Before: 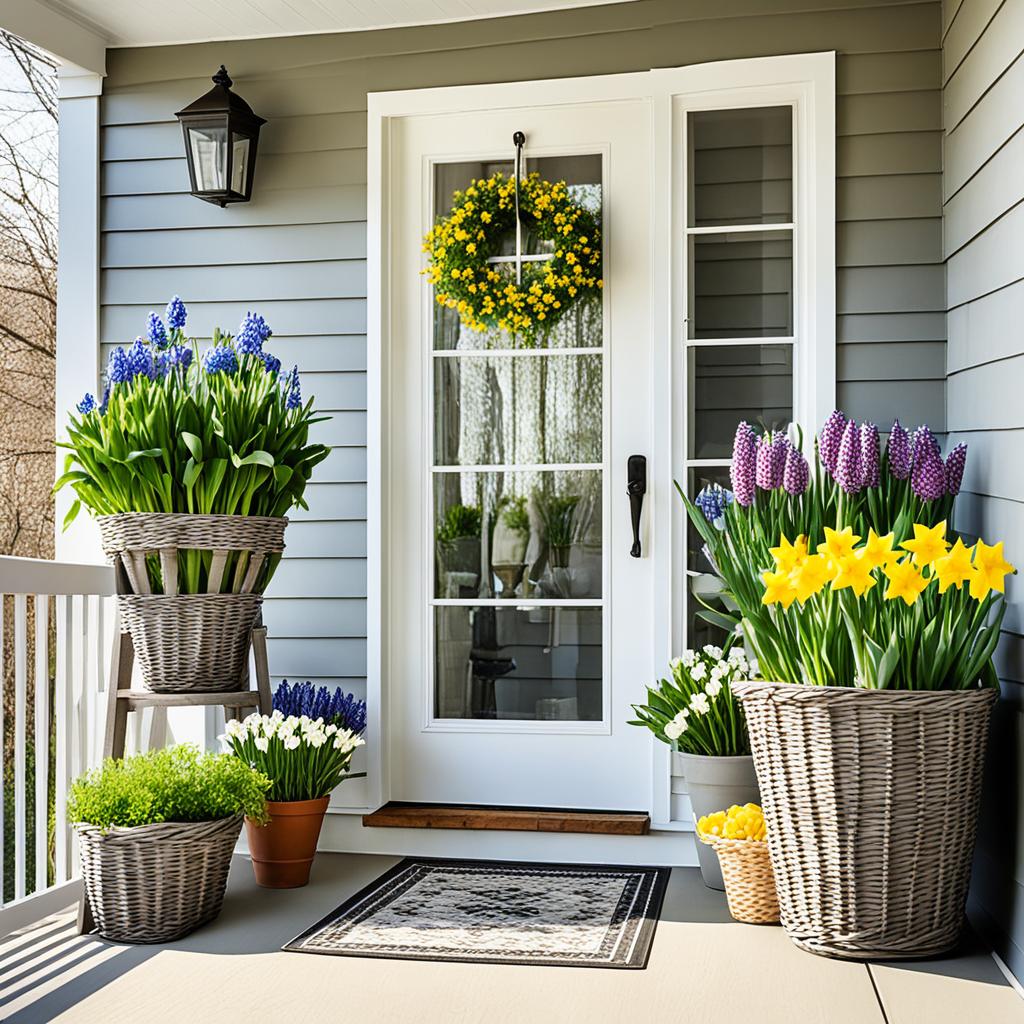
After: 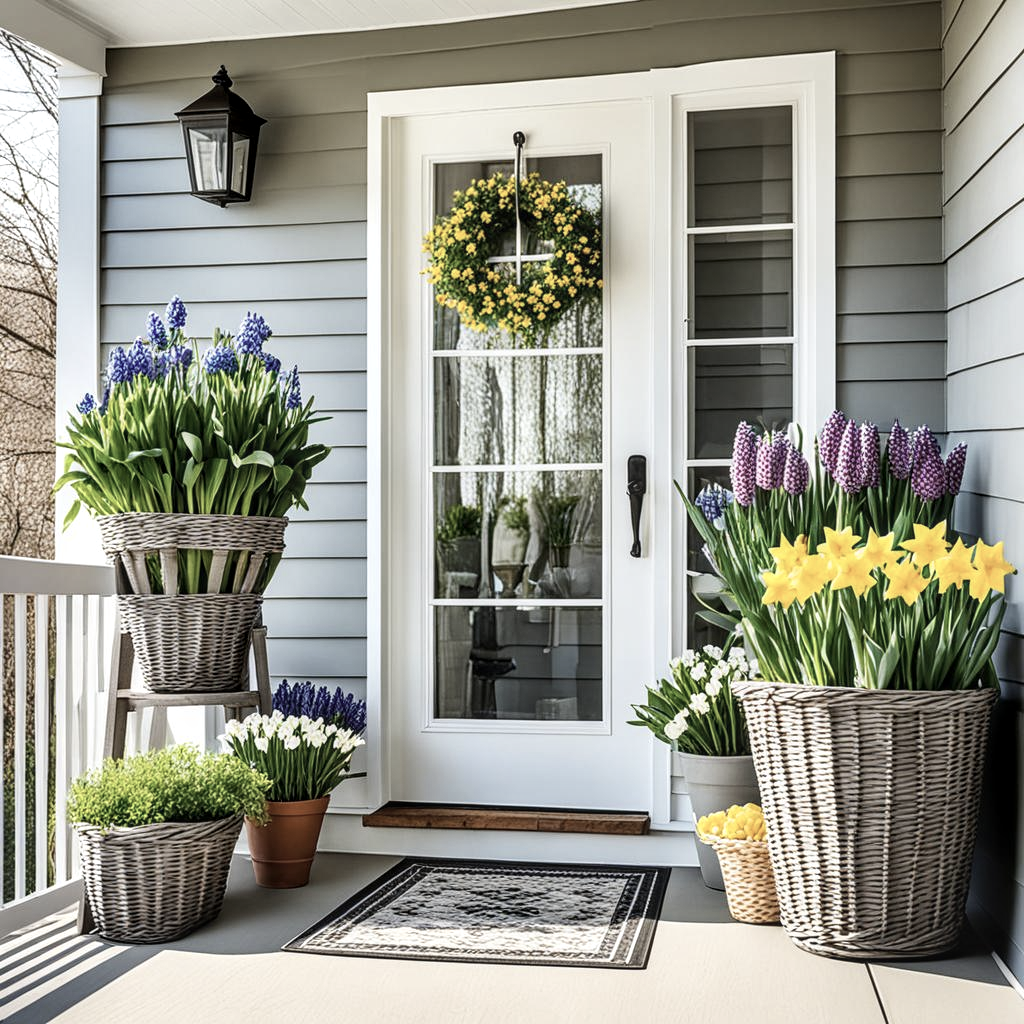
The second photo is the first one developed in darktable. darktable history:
exposure: exposure 0.084 EV, compensate highlight preservation false
contrast brightness saturation: contrast 0.098, saturation -0.366
local contrast: on, module defaults
